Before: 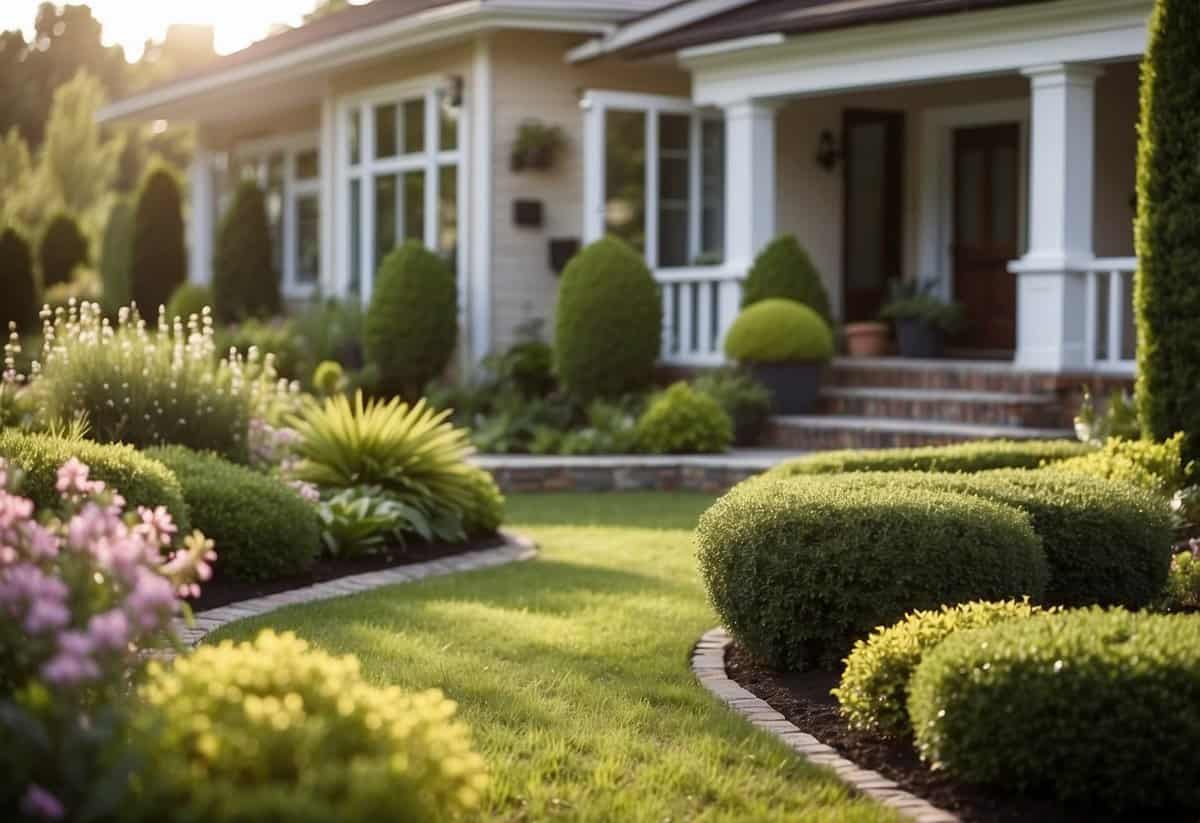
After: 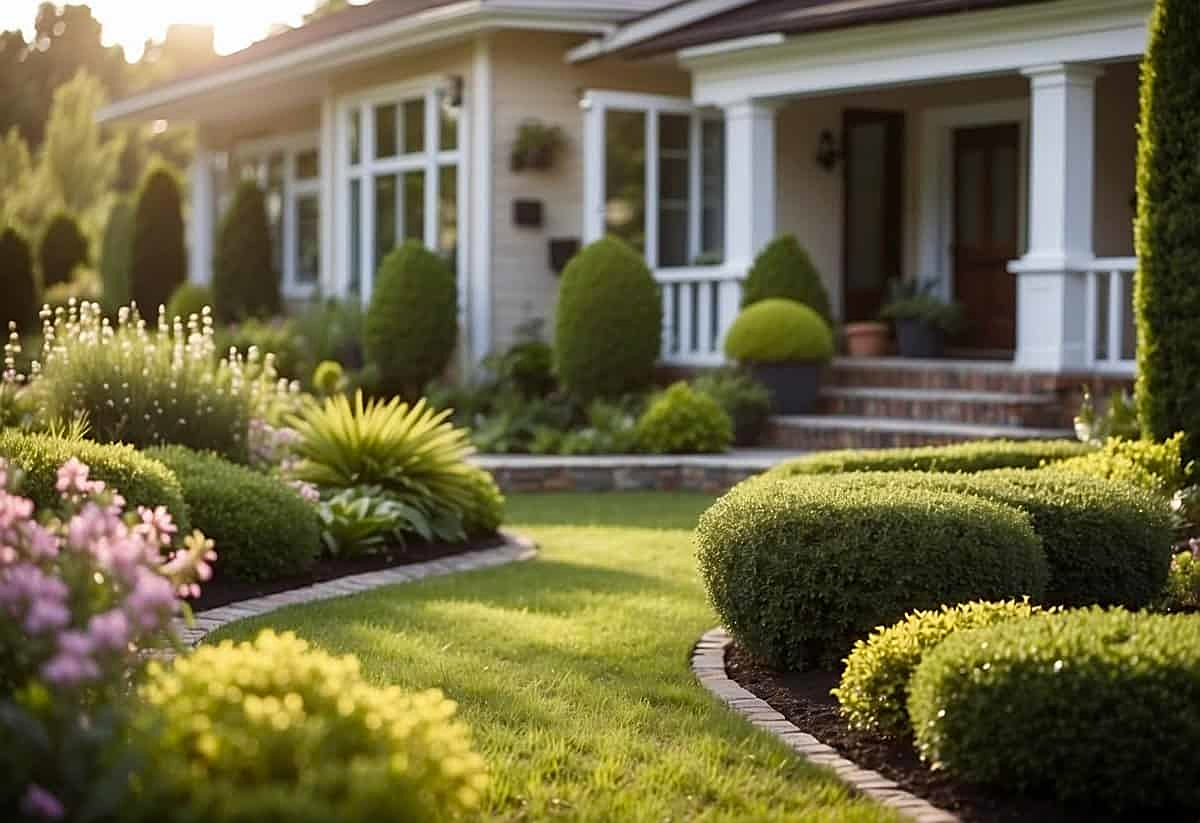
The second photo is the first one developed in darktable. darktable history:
sharpen: on, module defaults
color balance rgb: perceptual saturation grading › global saturation 0.684%, global vibrance 20%
